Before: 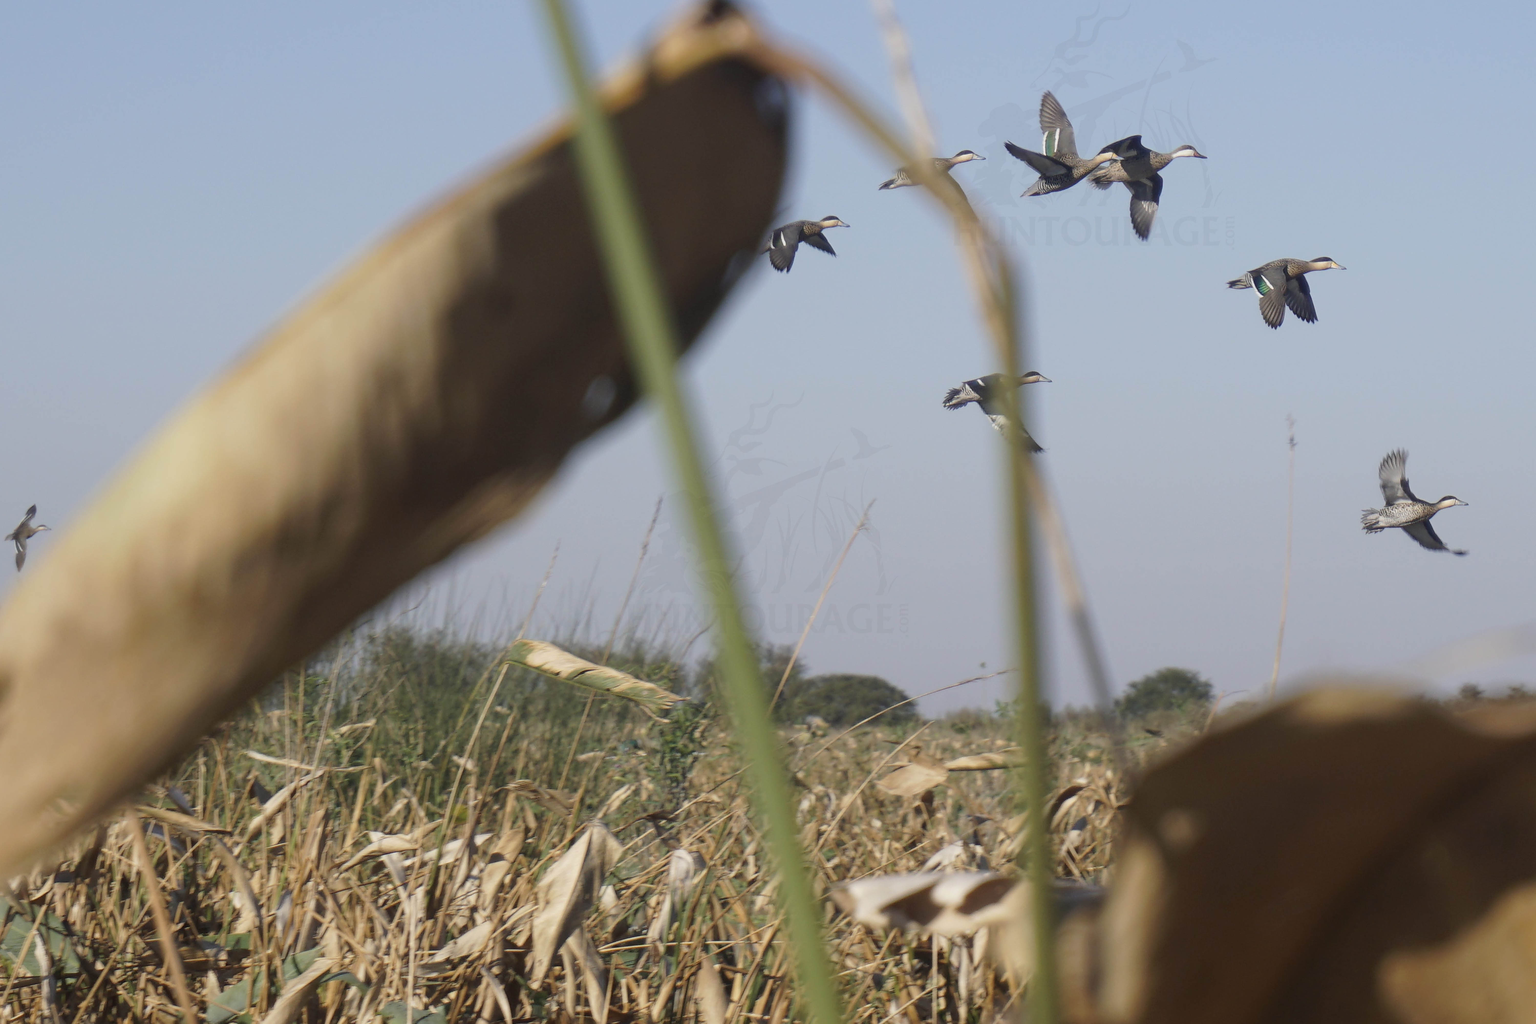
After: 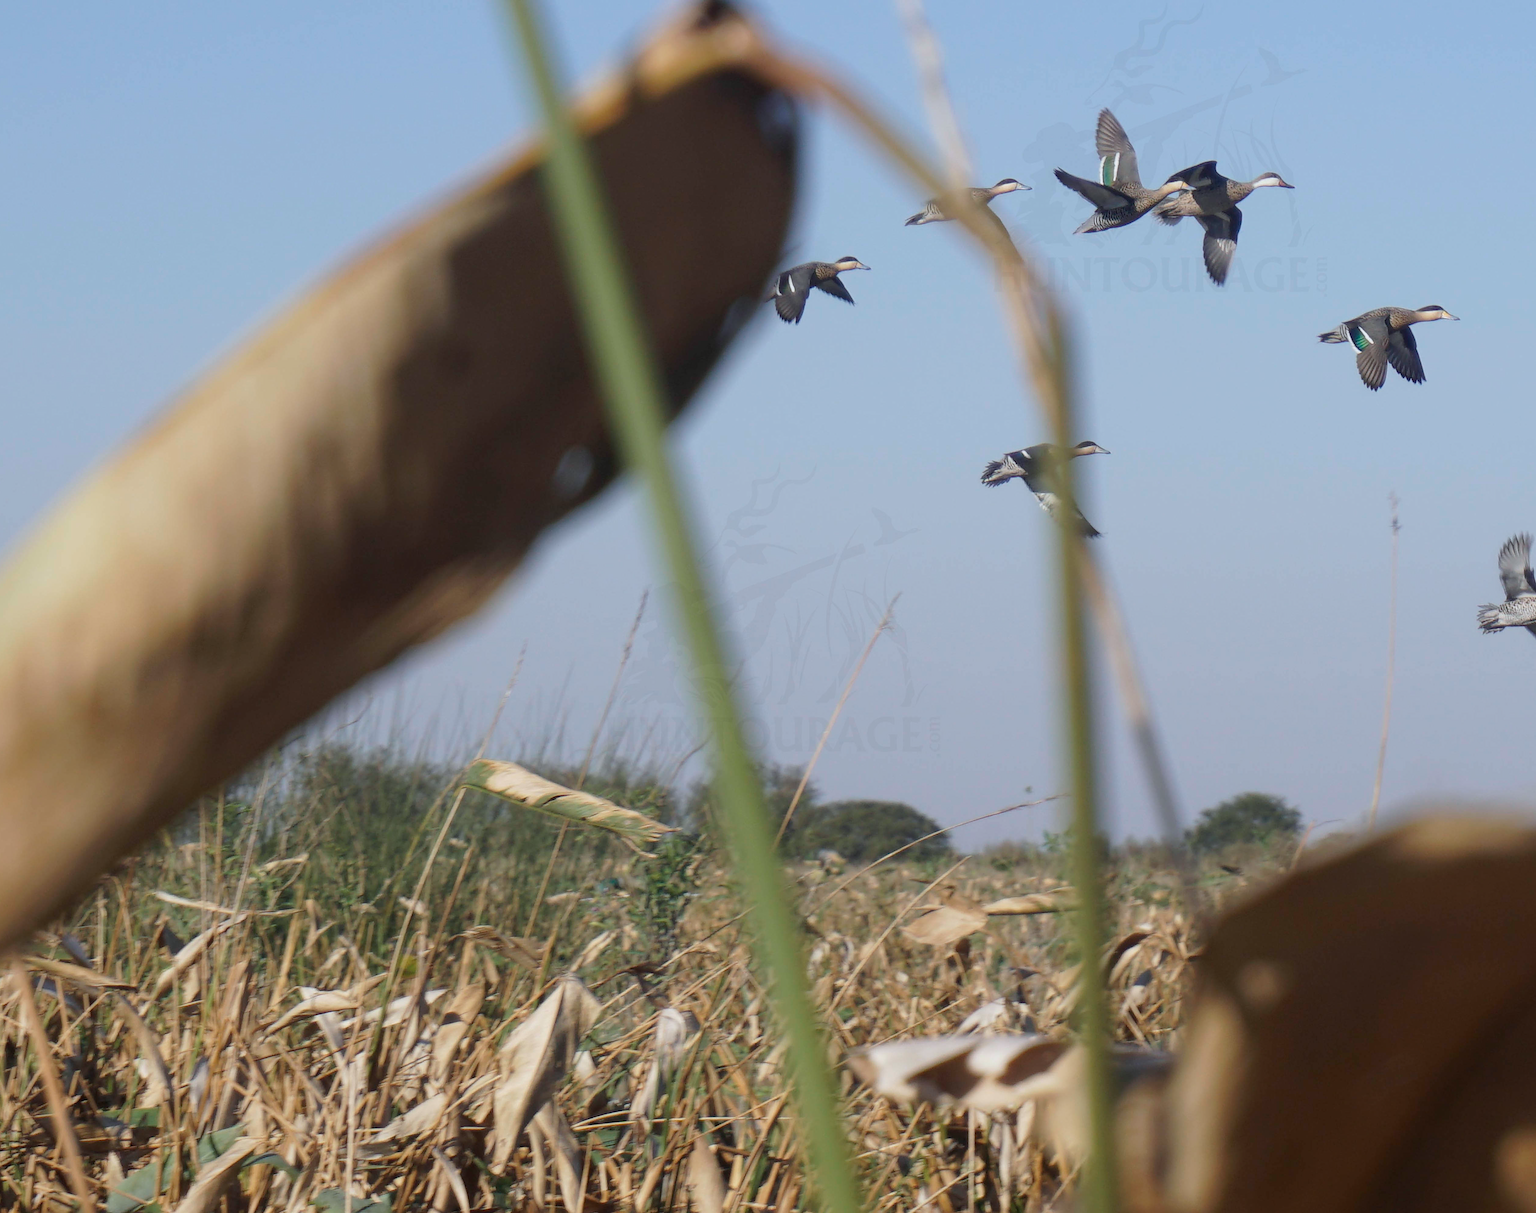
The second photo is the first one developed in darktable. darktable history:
crop: left 7.598%, right 7.873%
white balance: red 0.976, blue 1.04
